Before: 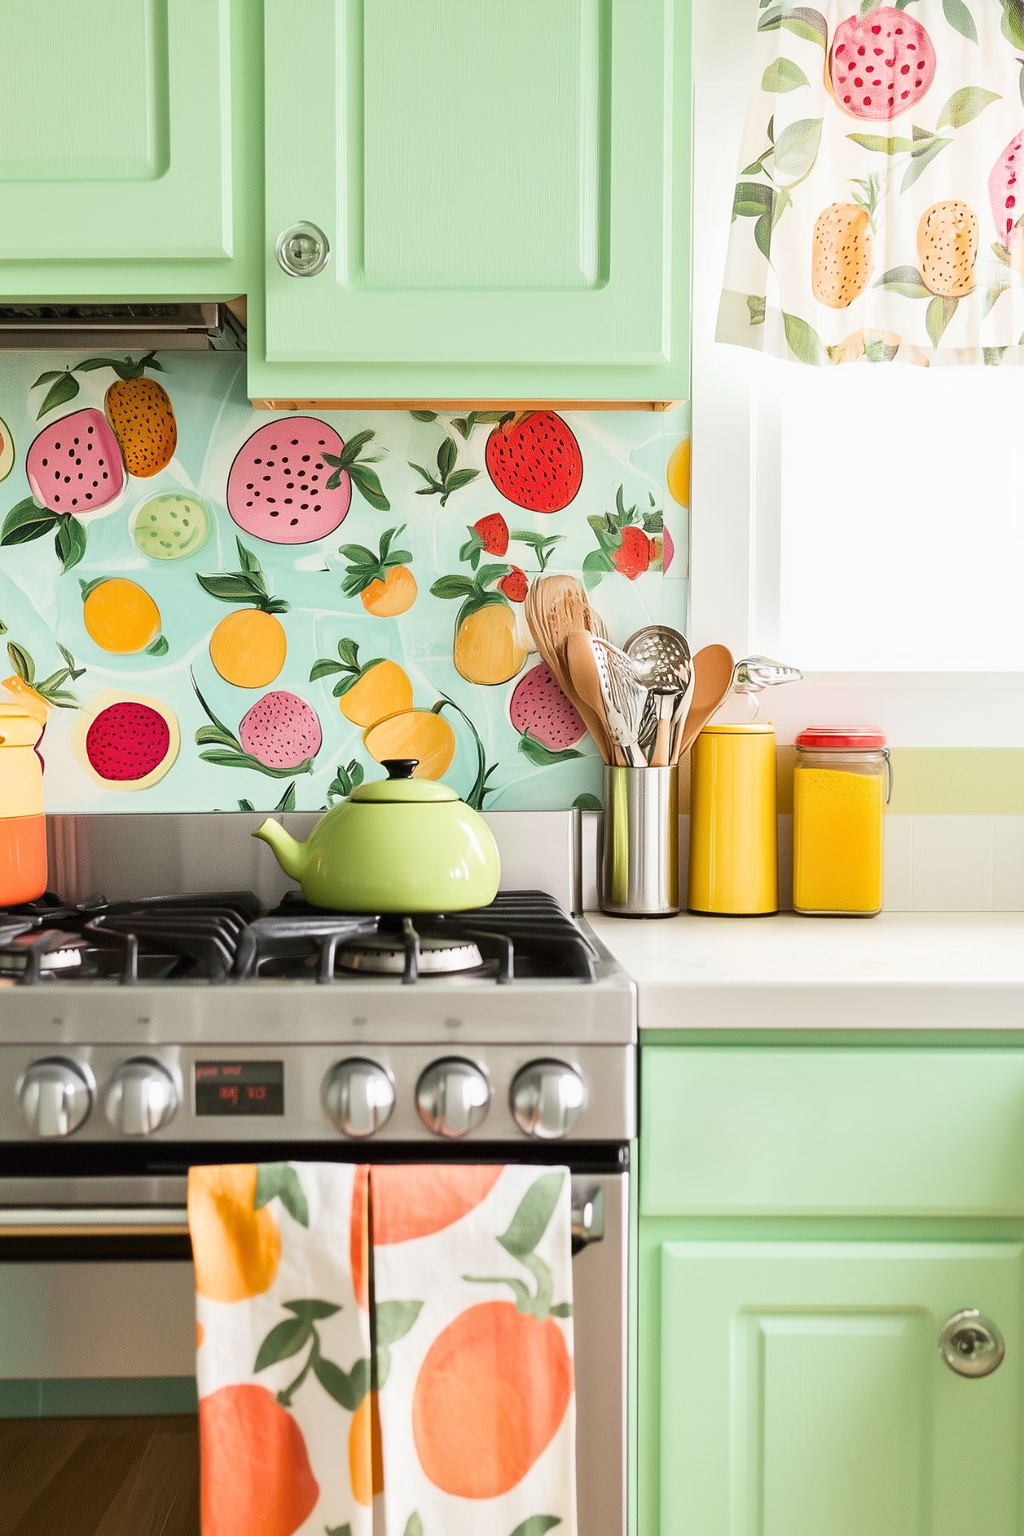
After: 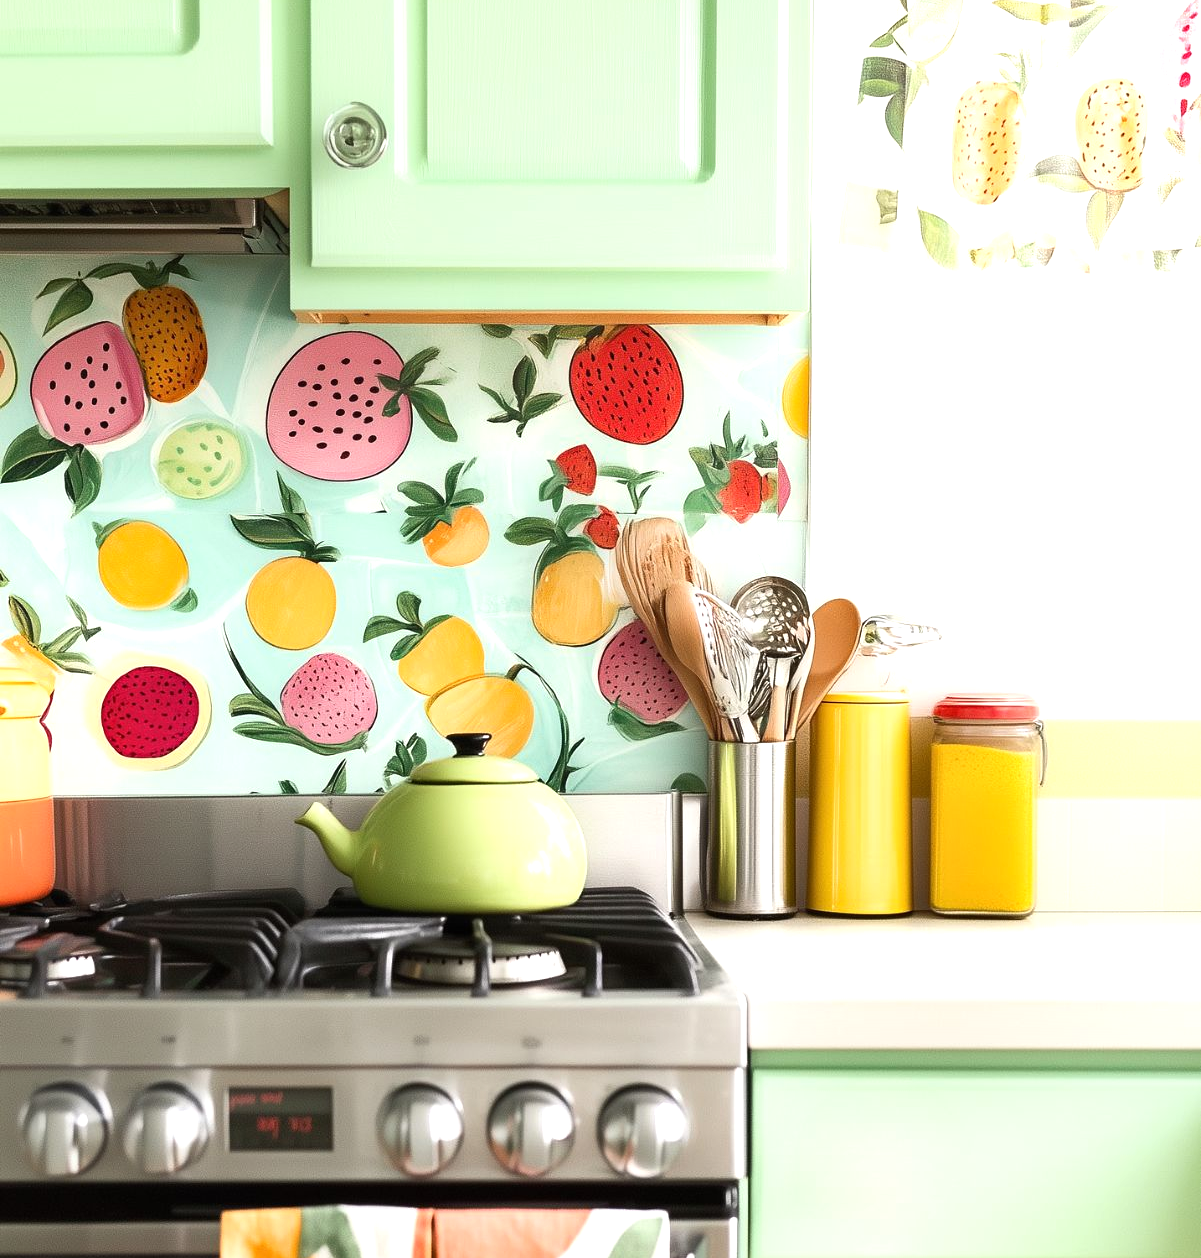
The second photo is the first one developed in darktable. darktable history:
crop and rotate: top 8.733%, bottom 21.41%
tone equalizer: -8 EV 0.001 EV, -7 EV -0.003 EV, -6 EV 0.003 EV, -5 EV -0.017 EV, -4 EV -0.147 EV, -3 EV -0.173 EV, -2 EV 0.25 EV, -1 EV 0.703 EV, +0 EV 0.474 EV, smoothing diameter 2.07%, edges refinement/feathering 19.35, mask exposure compensation -1.57 EV, filter diffusion 5
